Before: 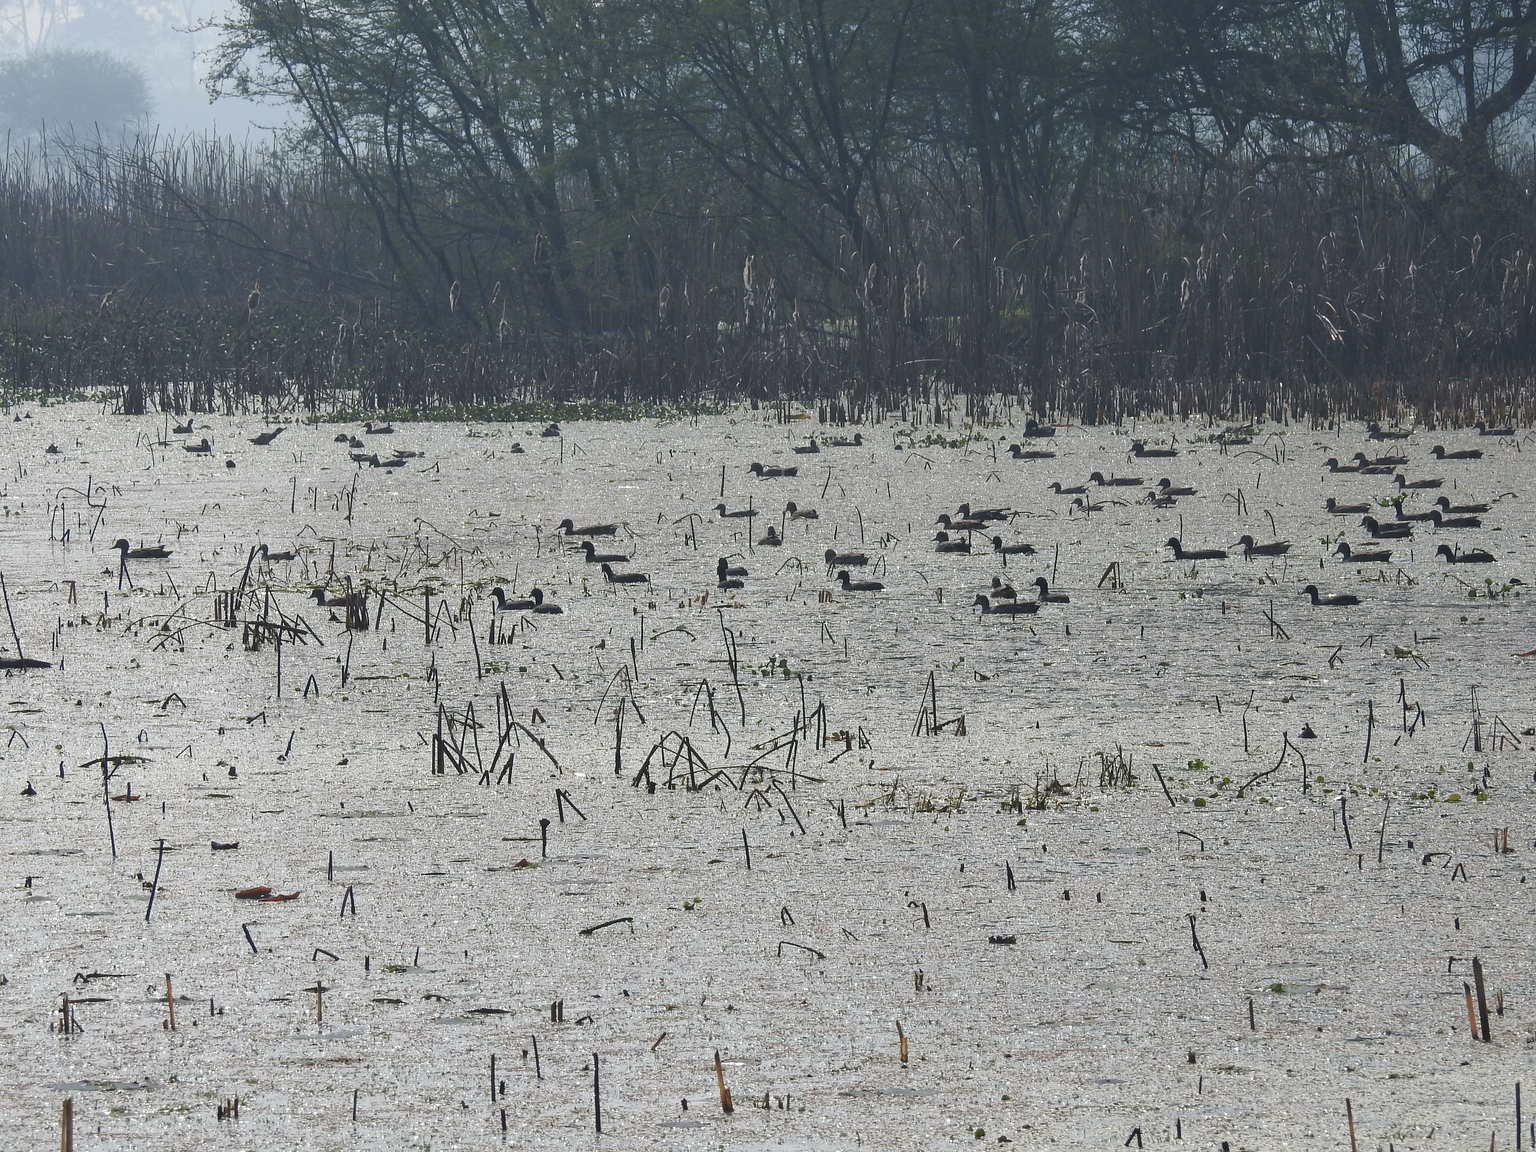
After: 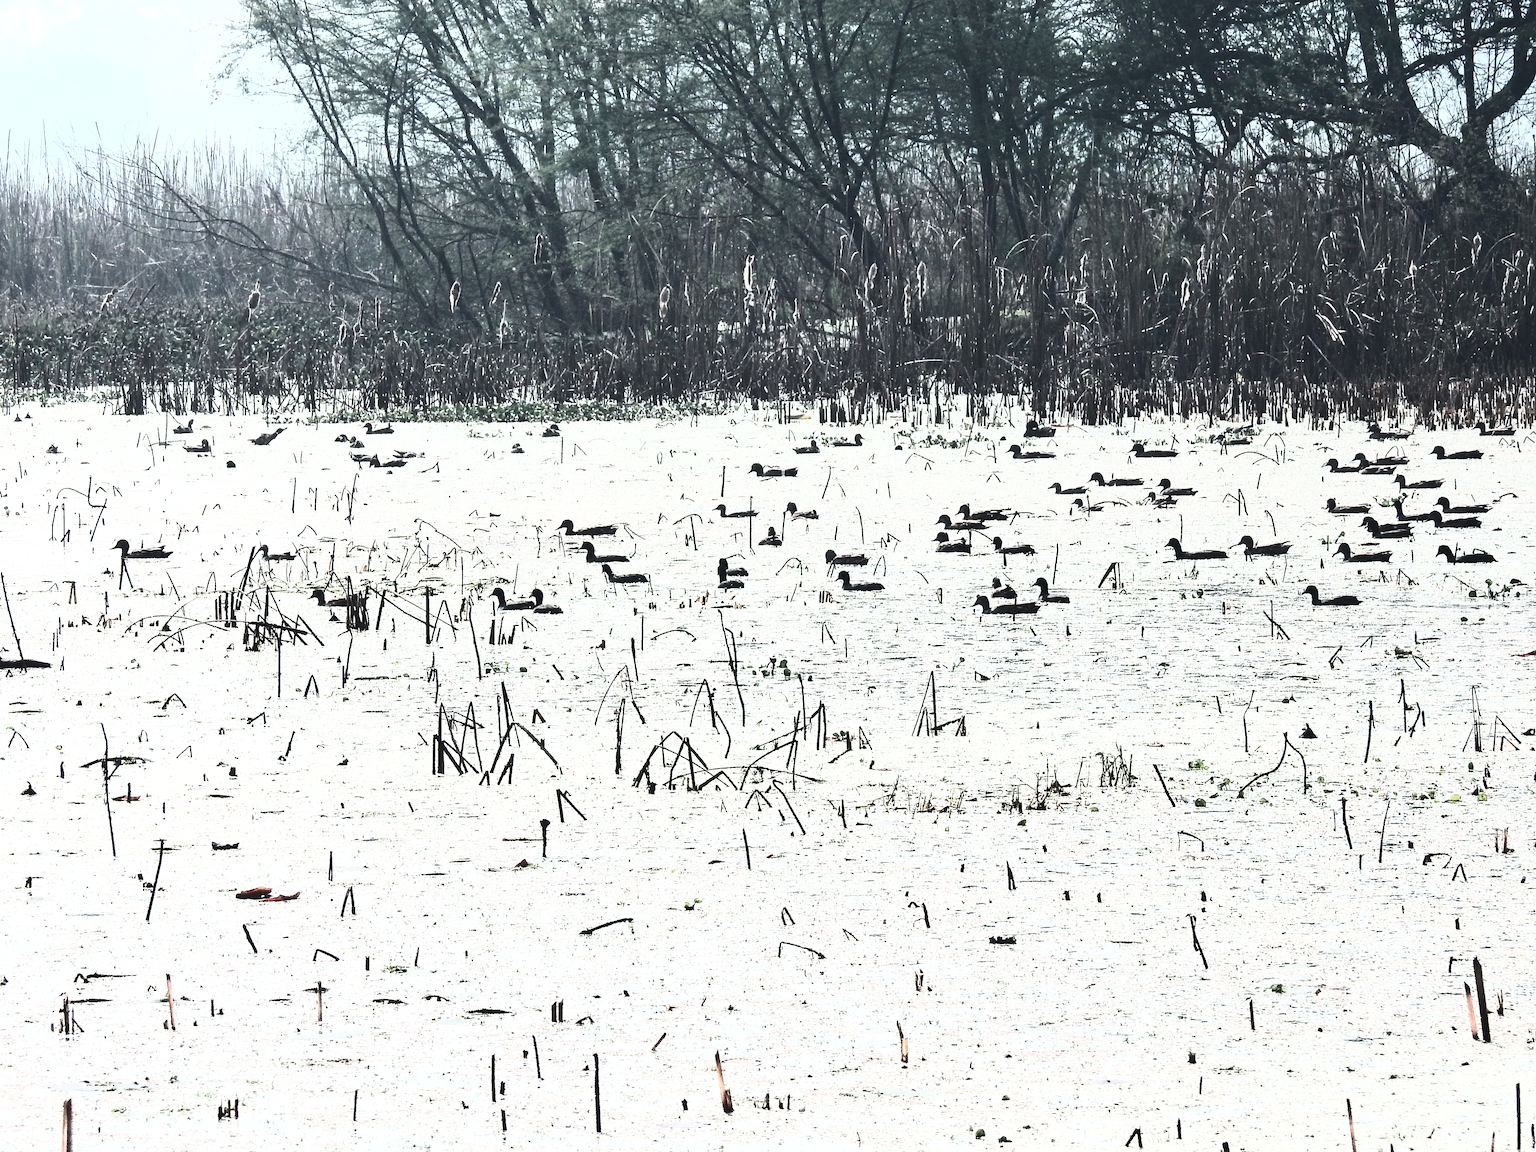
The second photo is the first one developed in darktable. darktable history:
color contrast: blue-yellow contrast 0.62
contrast brightness saturation: contrast 0.93, brightness 0.2
exposure: black level correction 0, exposure 1.015 EV, compensate exposure bias true, compensate highlight preservation false
